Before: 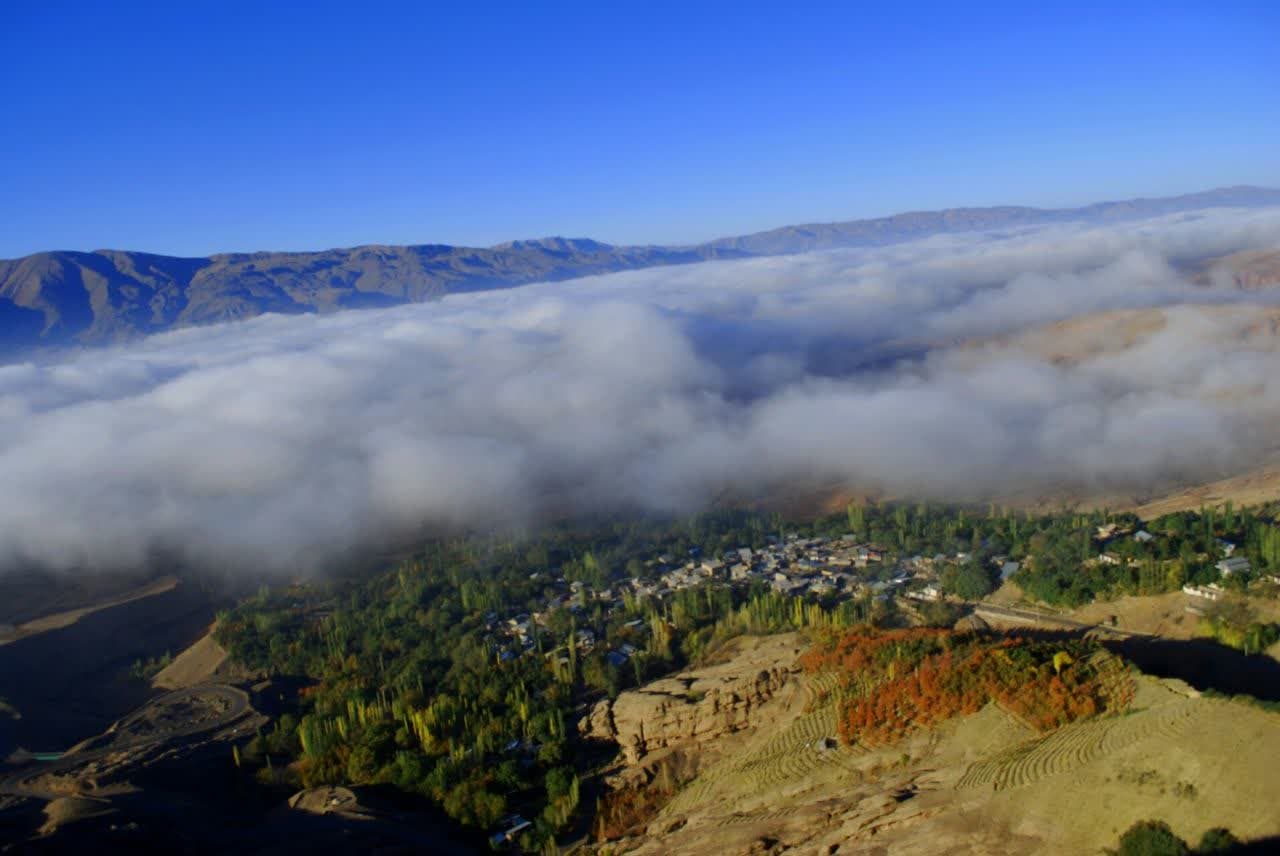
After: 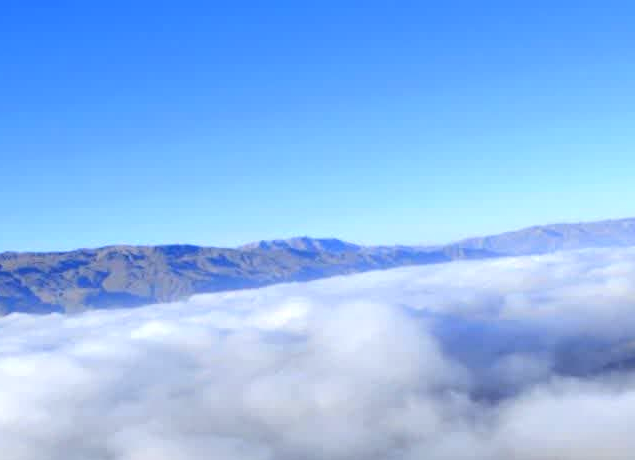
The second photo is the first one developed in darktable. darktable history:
crop: left 19.842%, right 30.539%, bottom 46.243%
exposure: exposure 0.656 EV, compensate highlight preservation false
tone equalizer: -8 EV -0.431 EV, -7 EV -0.408 EV, -6 EV -0.359 EV, -5 EV -0.221 EV, -3 EV 0.235 EV, -2 EV 0.353 EV, -1 EV 0.369 EV, +0 EV 0.444 EV, edges refinement/feathering 500, mask exposure compensation -1.57 EV, preserve details no
